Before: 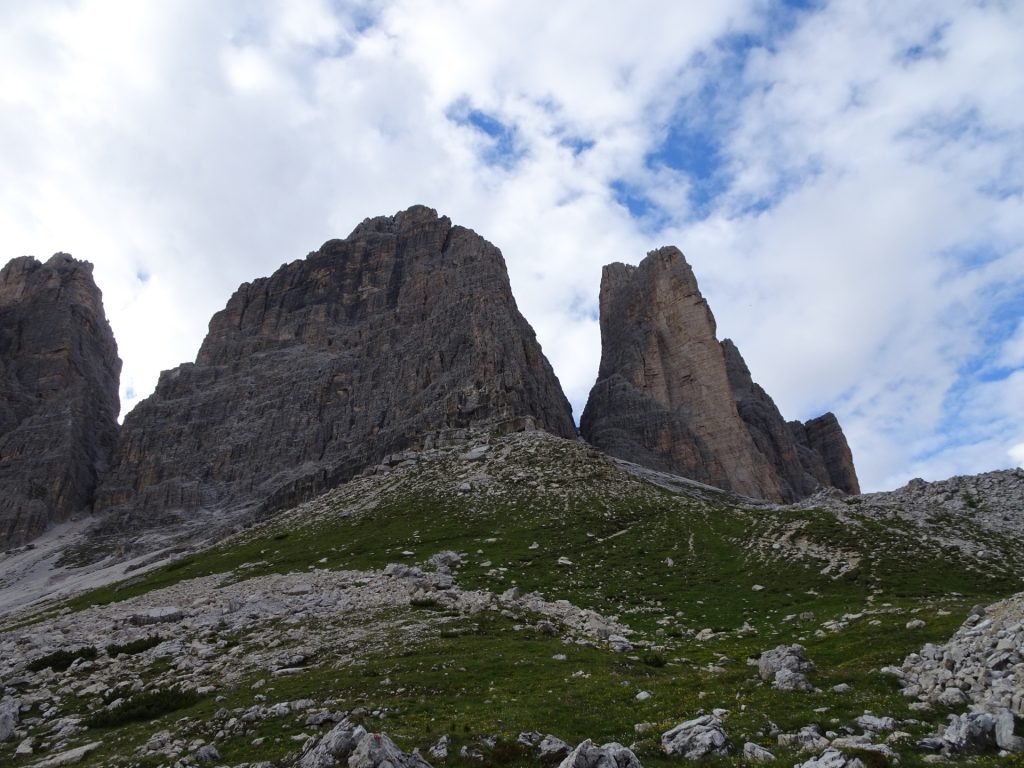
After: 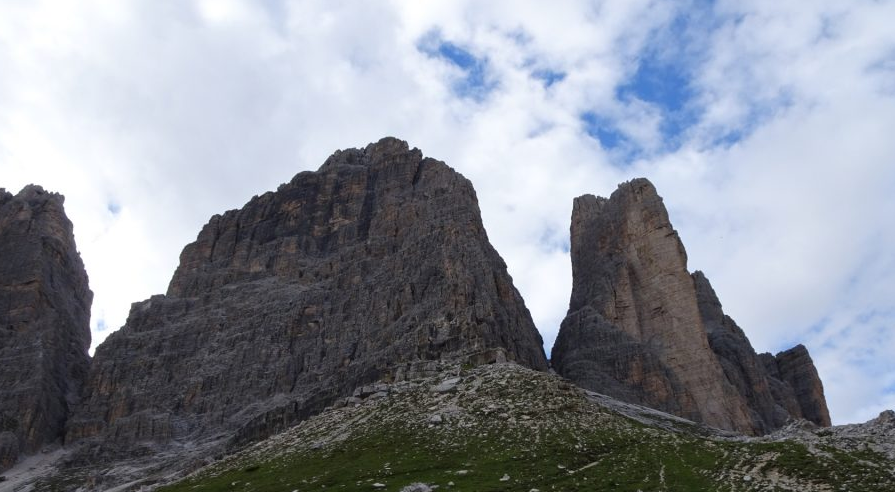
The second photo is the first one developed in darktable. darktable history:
crop: left 2.878%, top 8.927%, right 9.675%, bottom 26.882%
